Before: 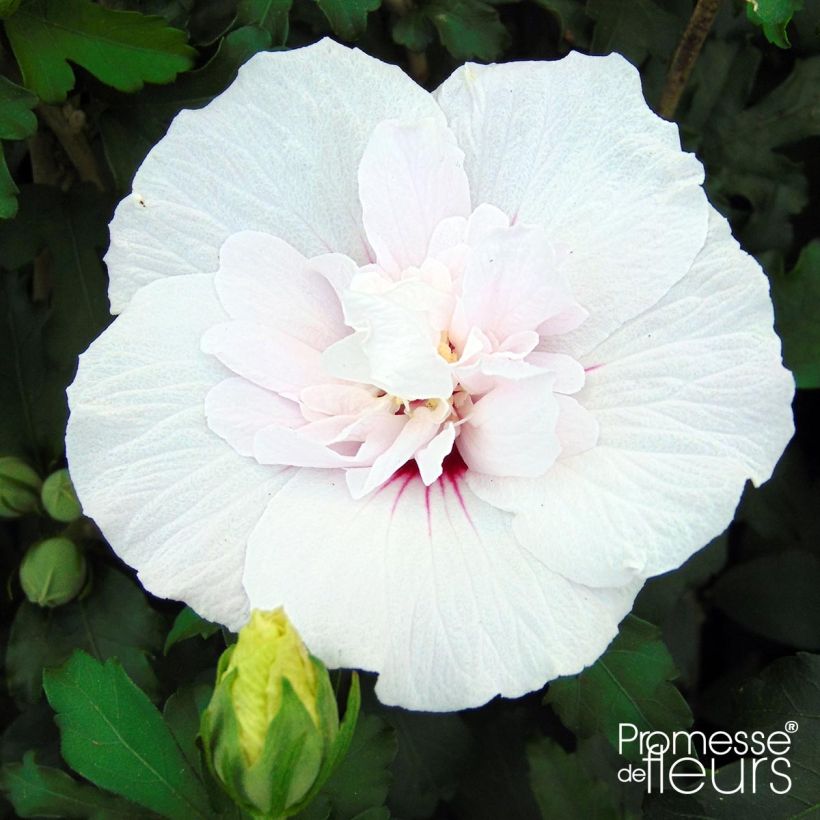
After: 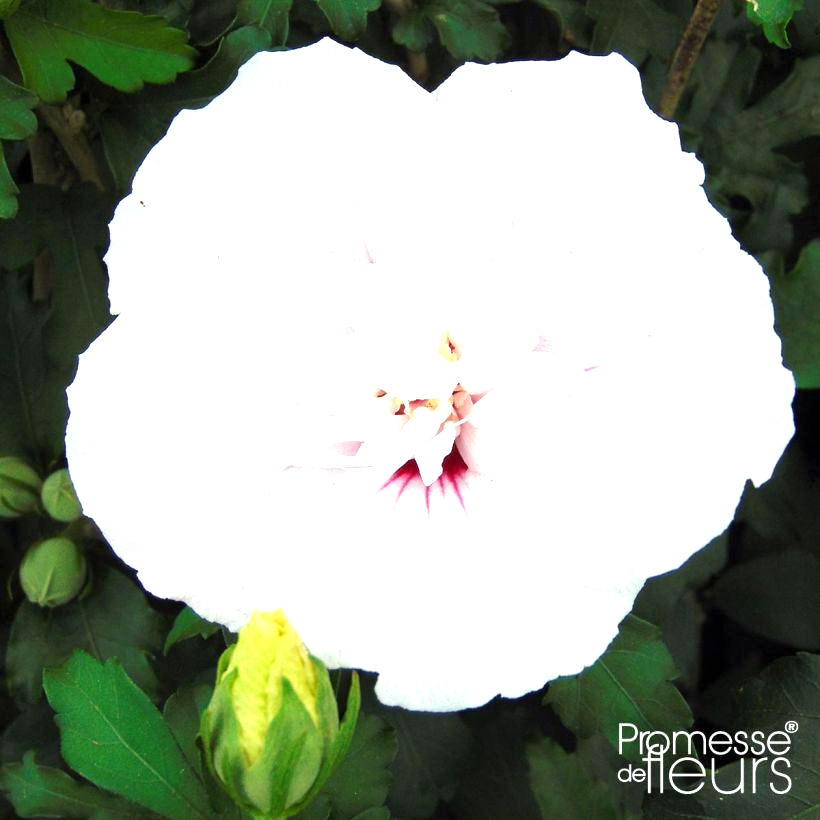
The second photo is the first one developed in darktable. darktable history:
exposure: exposure 0.733 EV, compensate highlight preservation false
